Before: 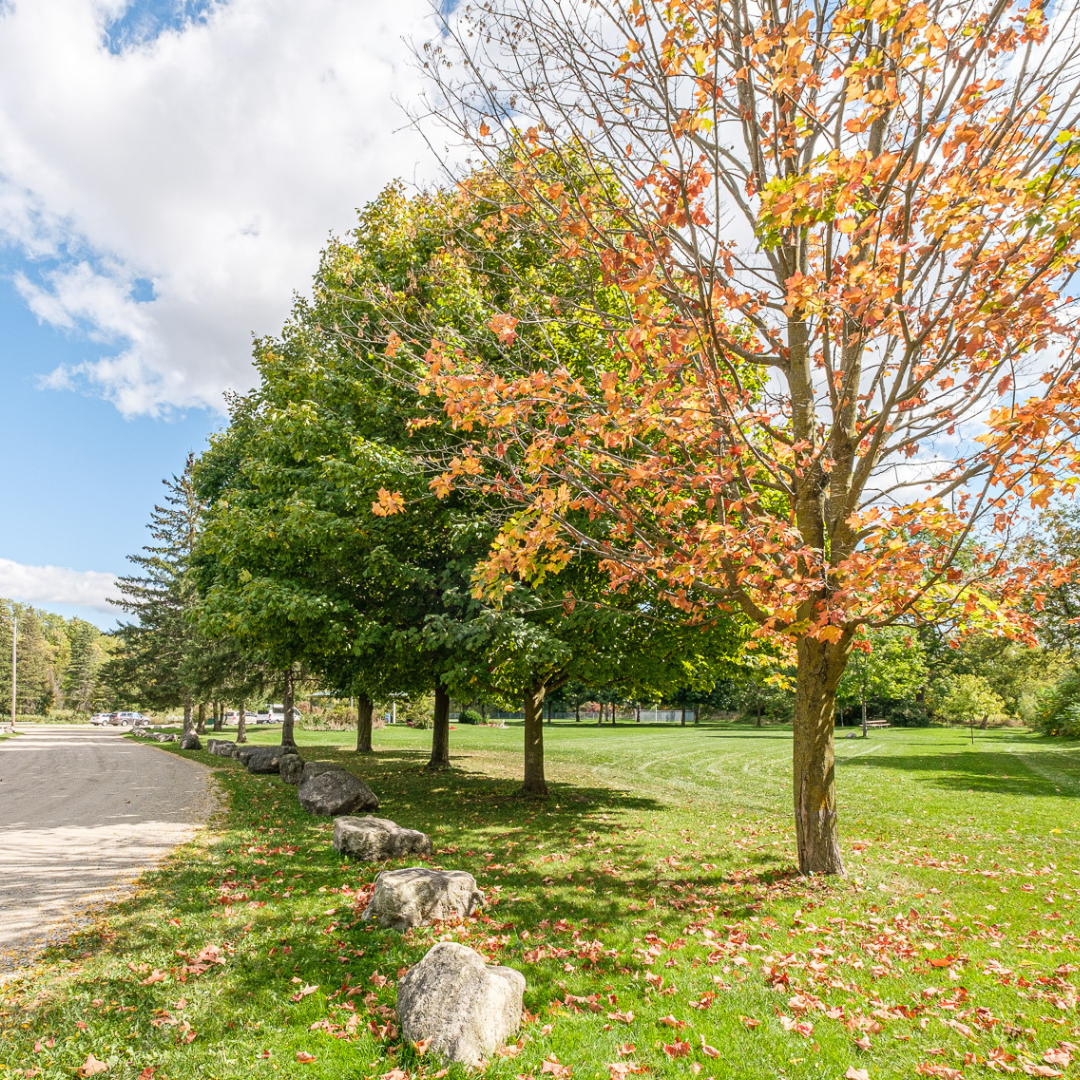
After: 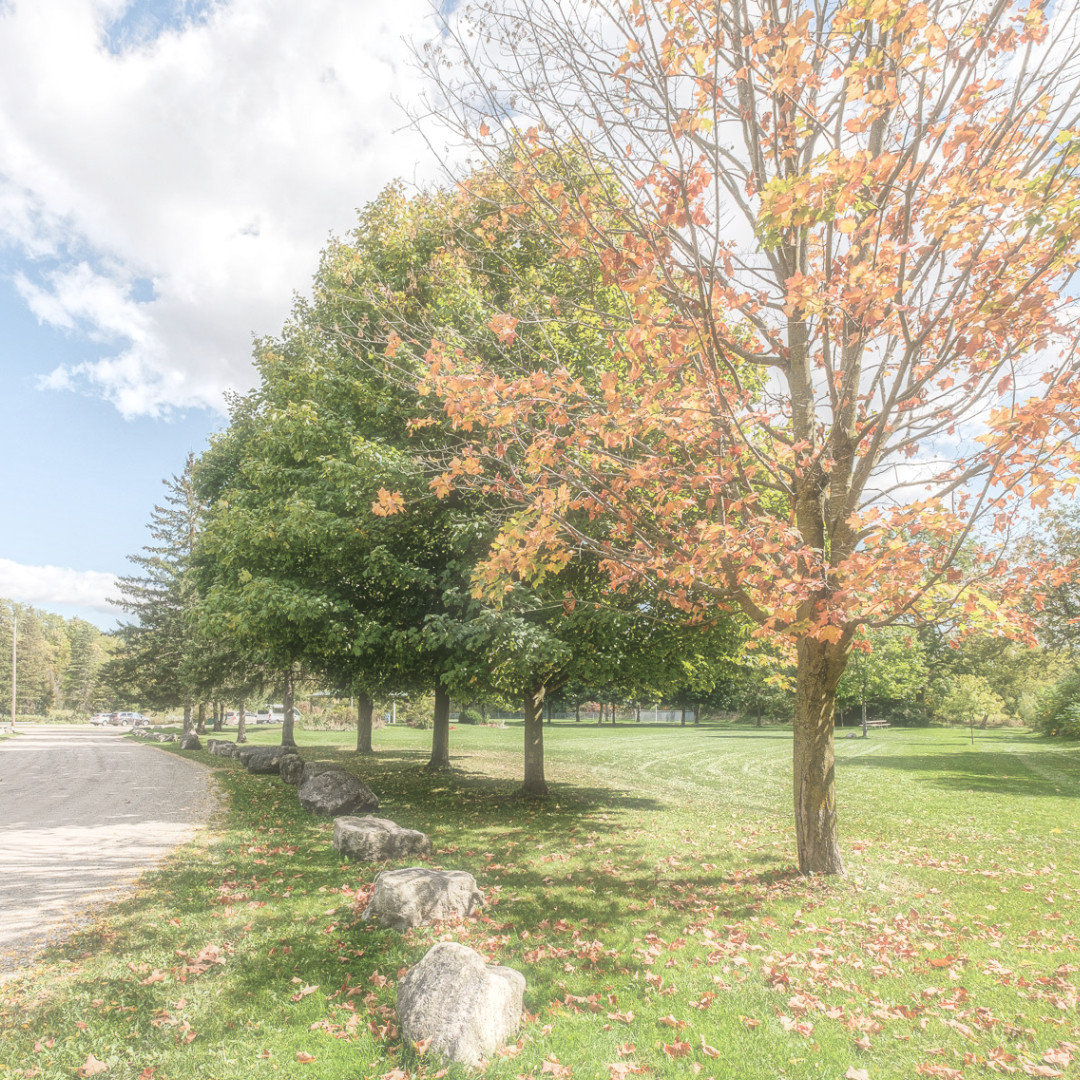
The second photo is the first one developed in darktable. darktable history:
soften: size 60.24%, saturation 65.46%, brightness 0.506 EV, mix 25.7%
color correction: saturation 0.8
global tonemap: drago (1, 100), detail 1
